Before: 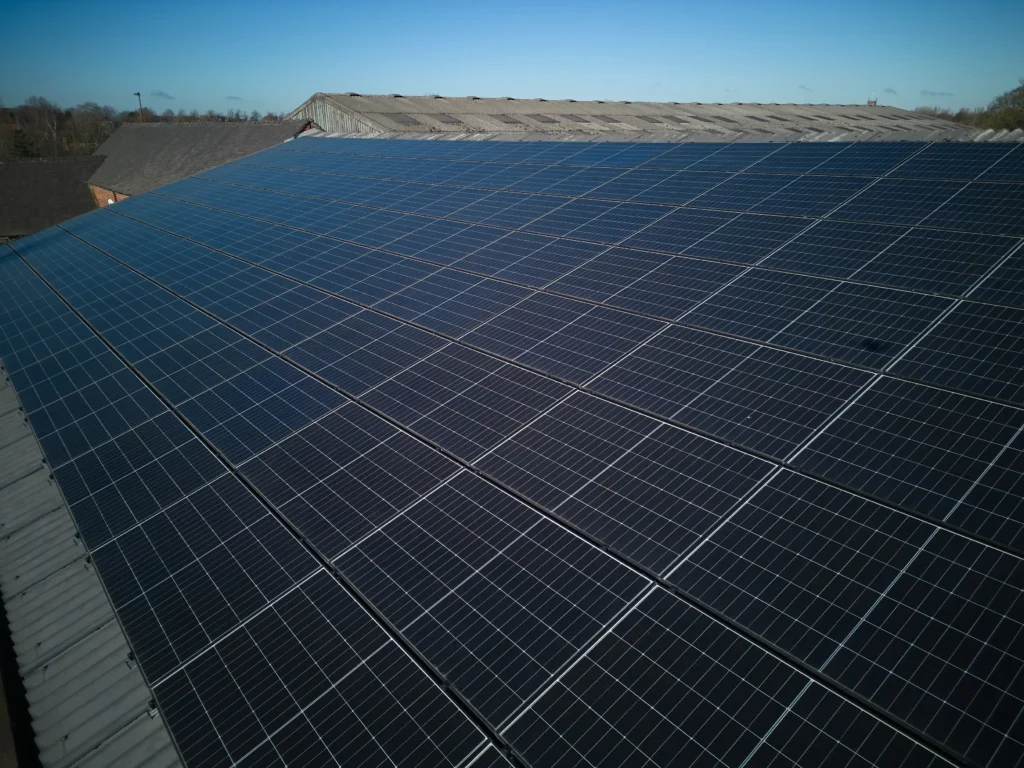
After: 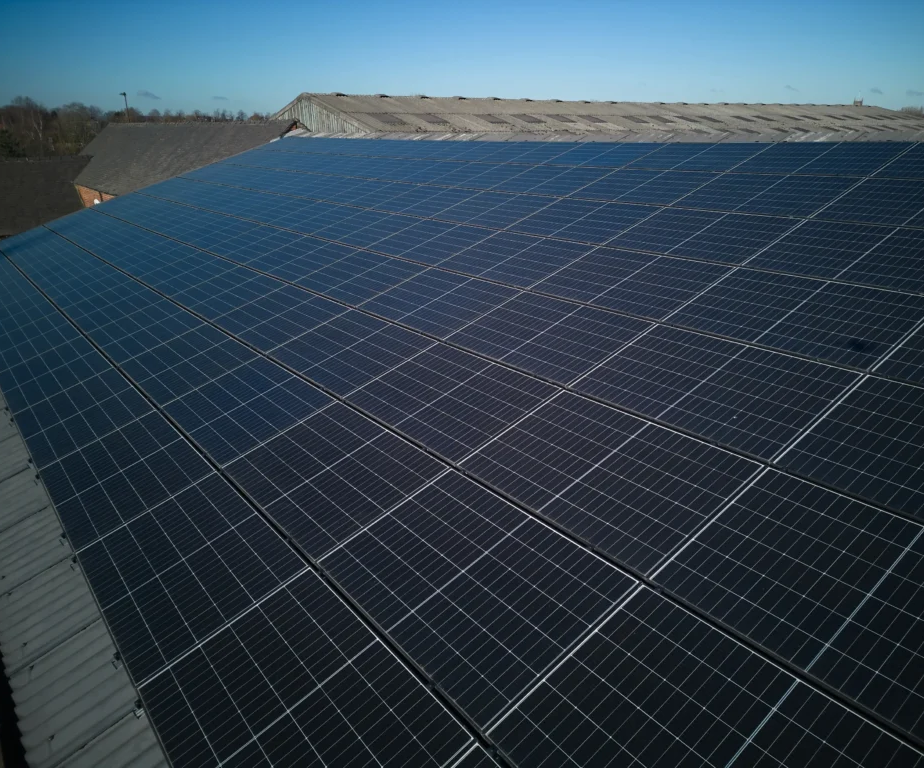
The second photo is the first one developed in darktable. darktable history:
crop and rotate: left 1.43%, right 8.299%
